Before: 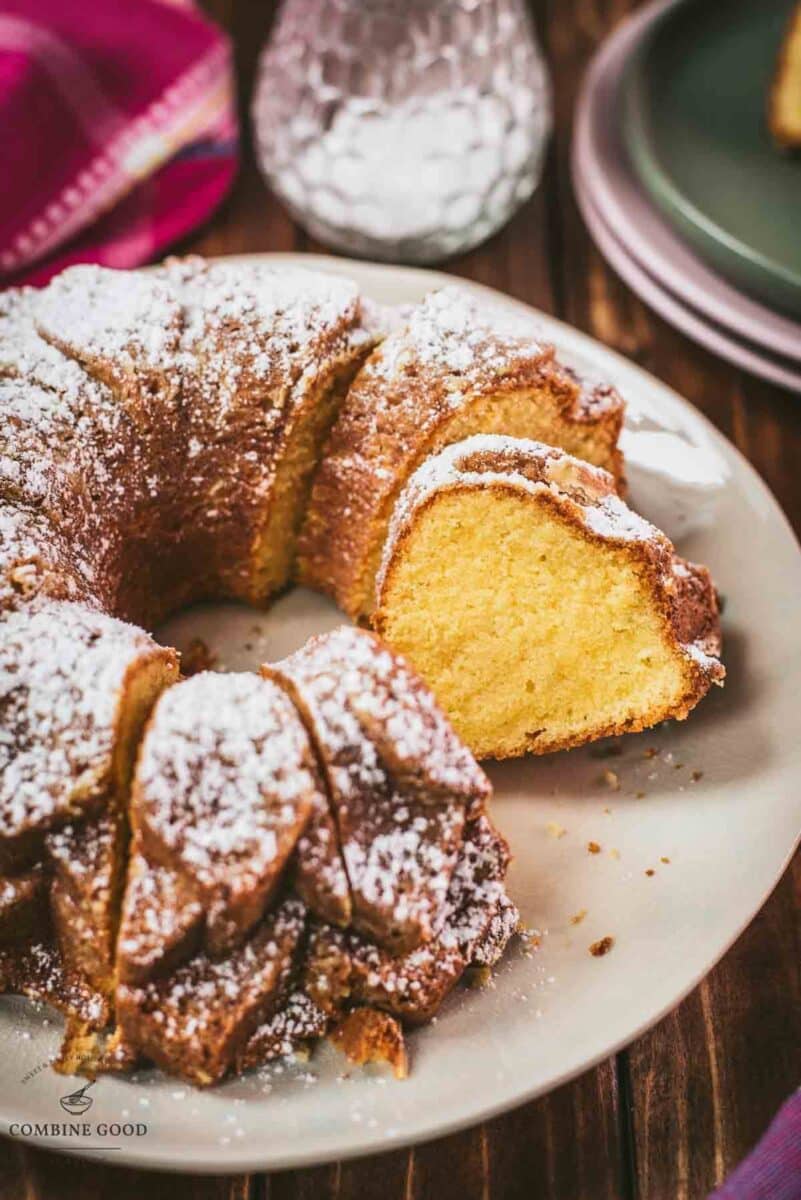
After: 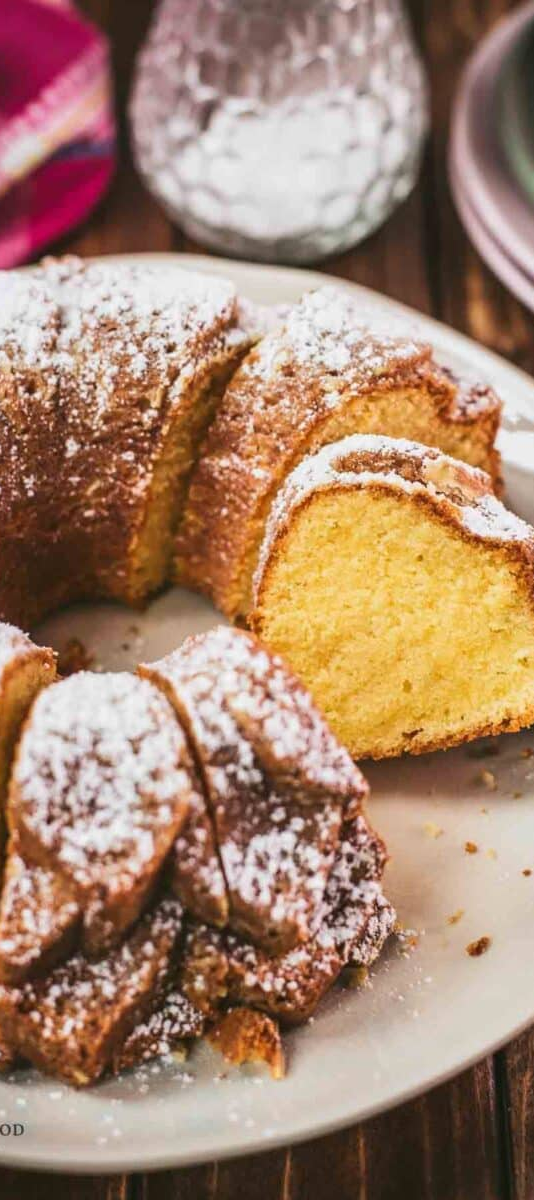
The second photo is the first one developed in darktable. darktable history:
crop: left 15.403%, right 17.852%
